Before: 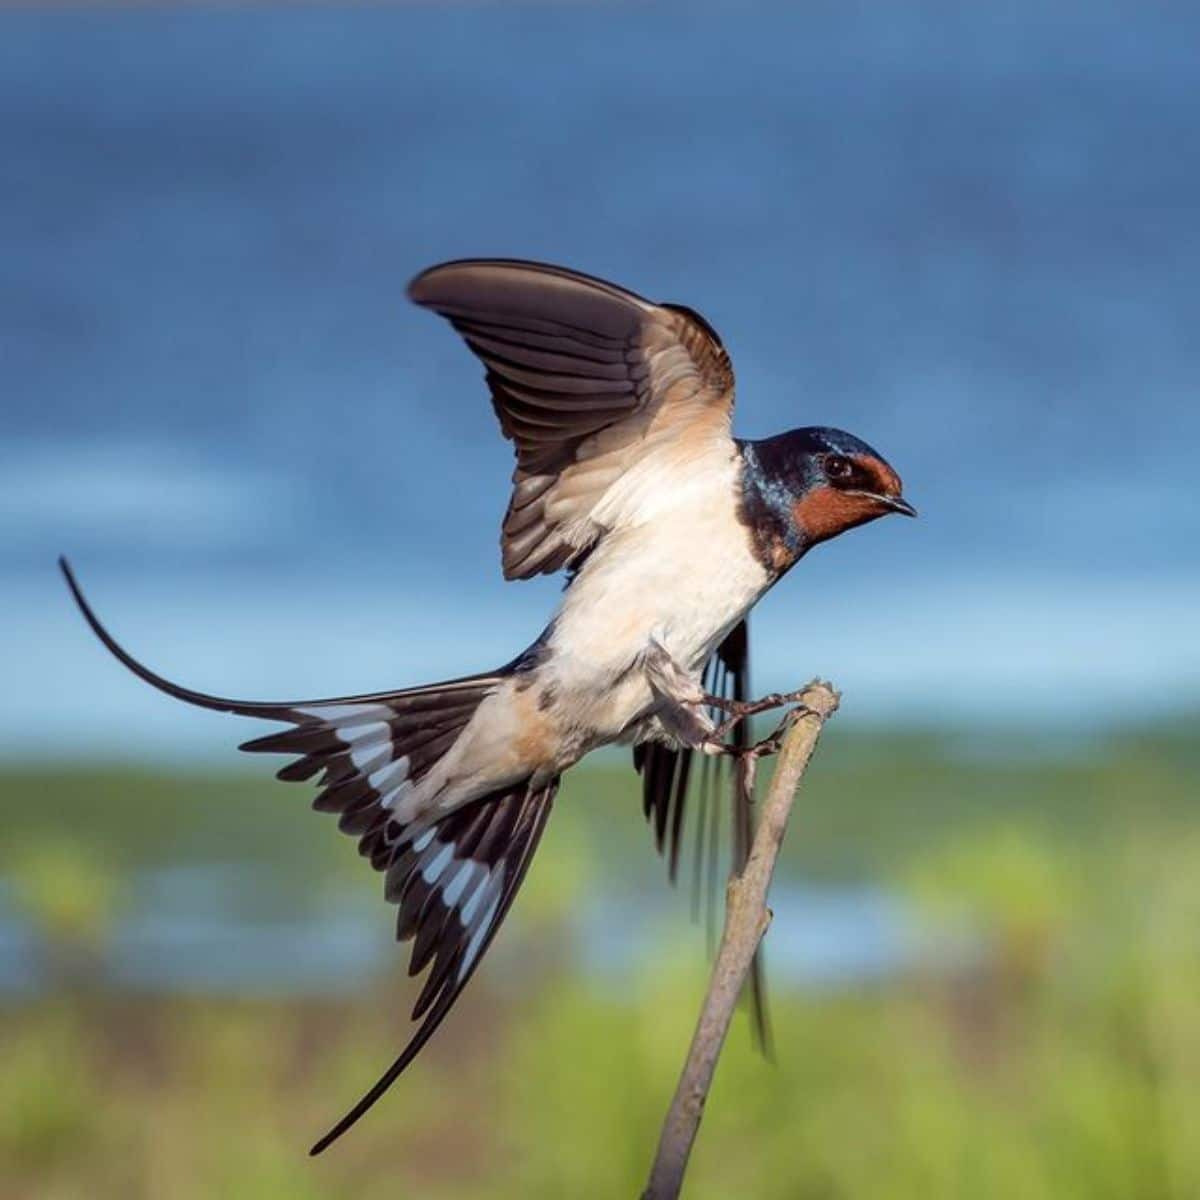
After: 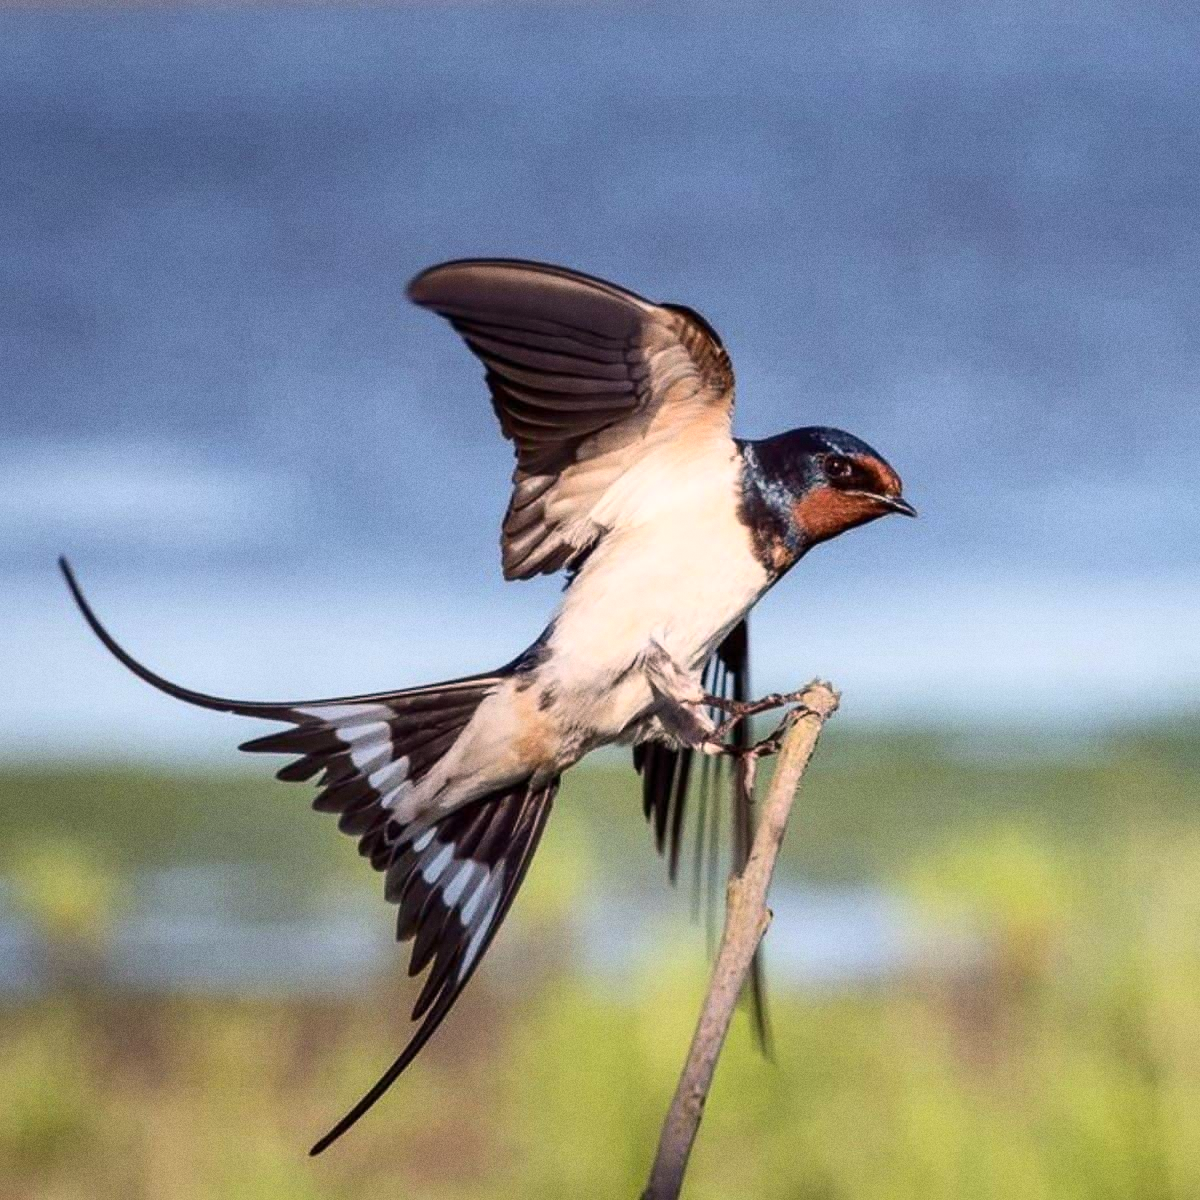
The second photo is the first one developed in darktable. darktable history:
contrast brightness saturation: contrast 0.24, brightness 0.09
color correction: highlights a* 7.34, highlights b* 4.37
grain: on, module defaults
